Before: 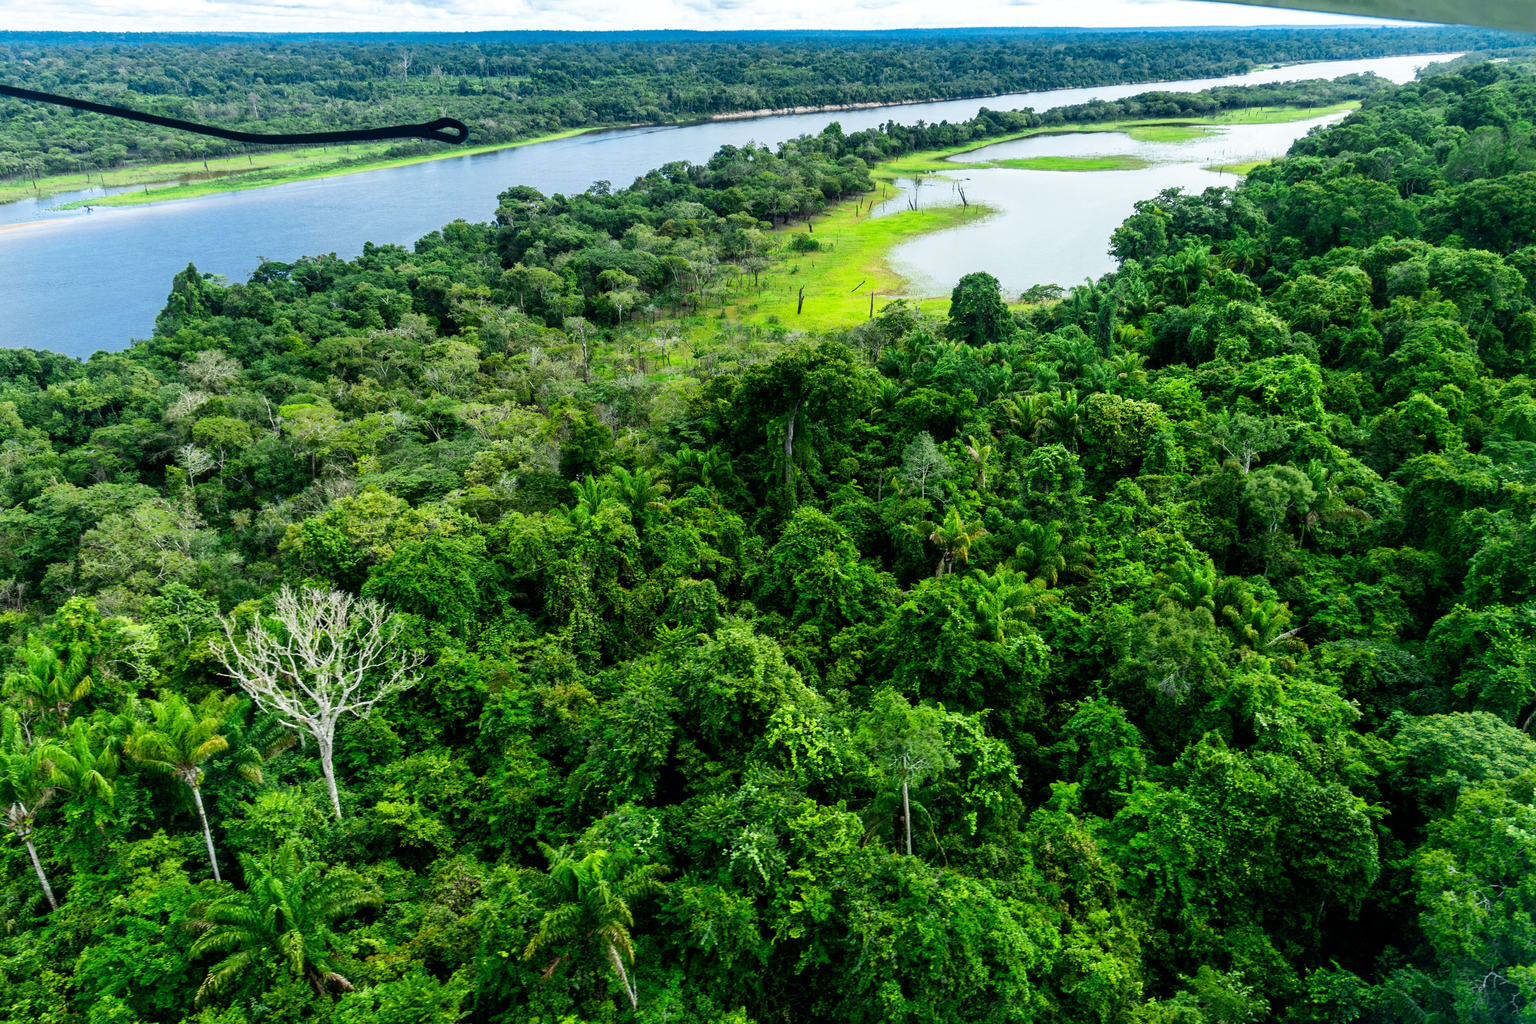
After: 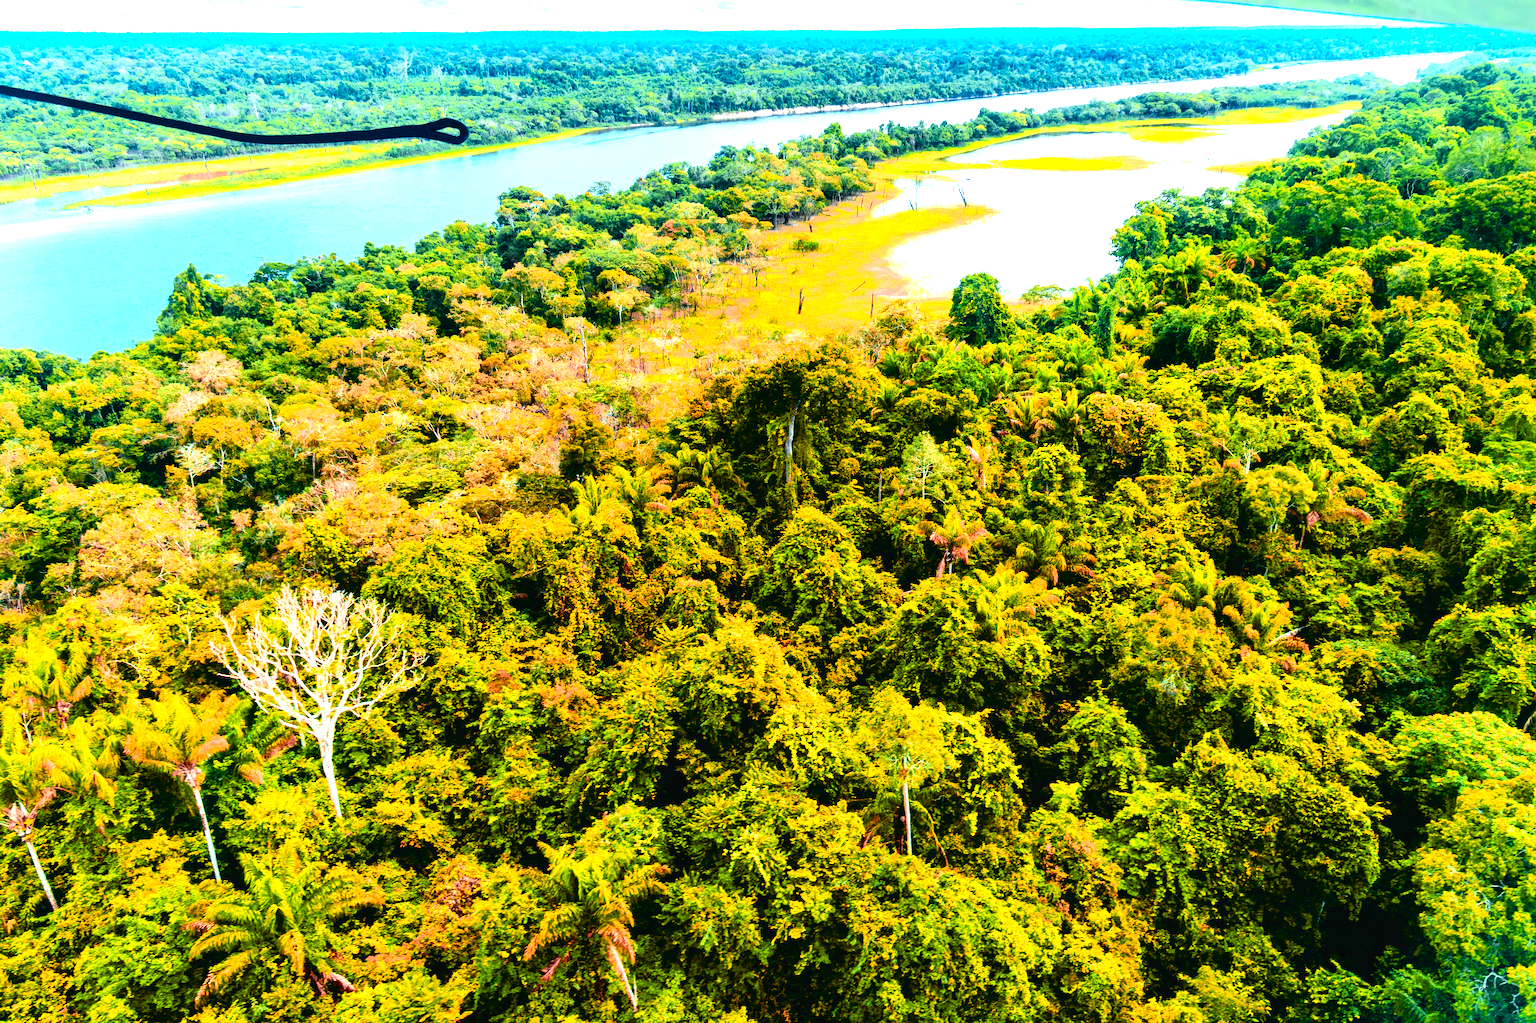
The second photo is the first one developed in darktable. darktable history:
exposure: black level correction 0, exposure 1.5 EV, compensate highlight preservation false
color zones: curves: ch2 [(0, 0.5) (0.084, 0.497) (0.323, 0.335) (0.4, 0.497) (1, 0.5)], process mode strong
tone curve: curves: ch0 [(0, 0.021) (0.148, 0.076) (0.232, 0.191) (0.398, 0.423) (0.572, 0.672) (0.705, 0.812) (0.877, 0.931) (0.99, 0.987)]; ch1 [(0, 0) (0.377, 0.325) (0.493, 0.486) (0.508, 0.502) (0.515, 0.514) (0.554, 0.586) (0.623, 0.658) (0.701, 0.704) (0.778, 0.751) (1, 1)]; ch2 [(0, 0) (0.431, 0.398) (0.485, 0.486) (0.495, 0.498) (0.511, 0.507) (0.58, 0.66) (0.679, 0.757) (0.749, 0.829) (1, 0.991)], color space Lab, independent channels
